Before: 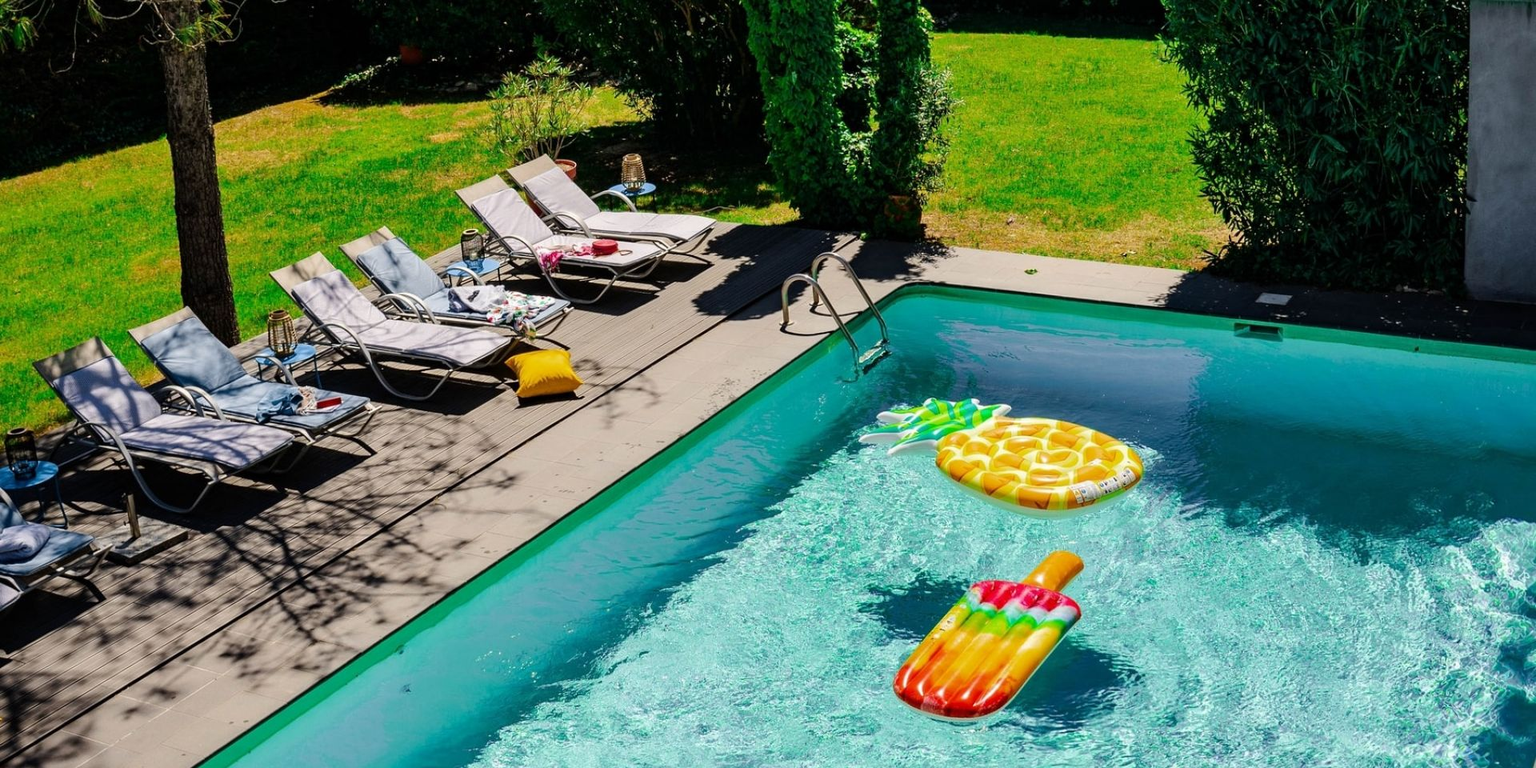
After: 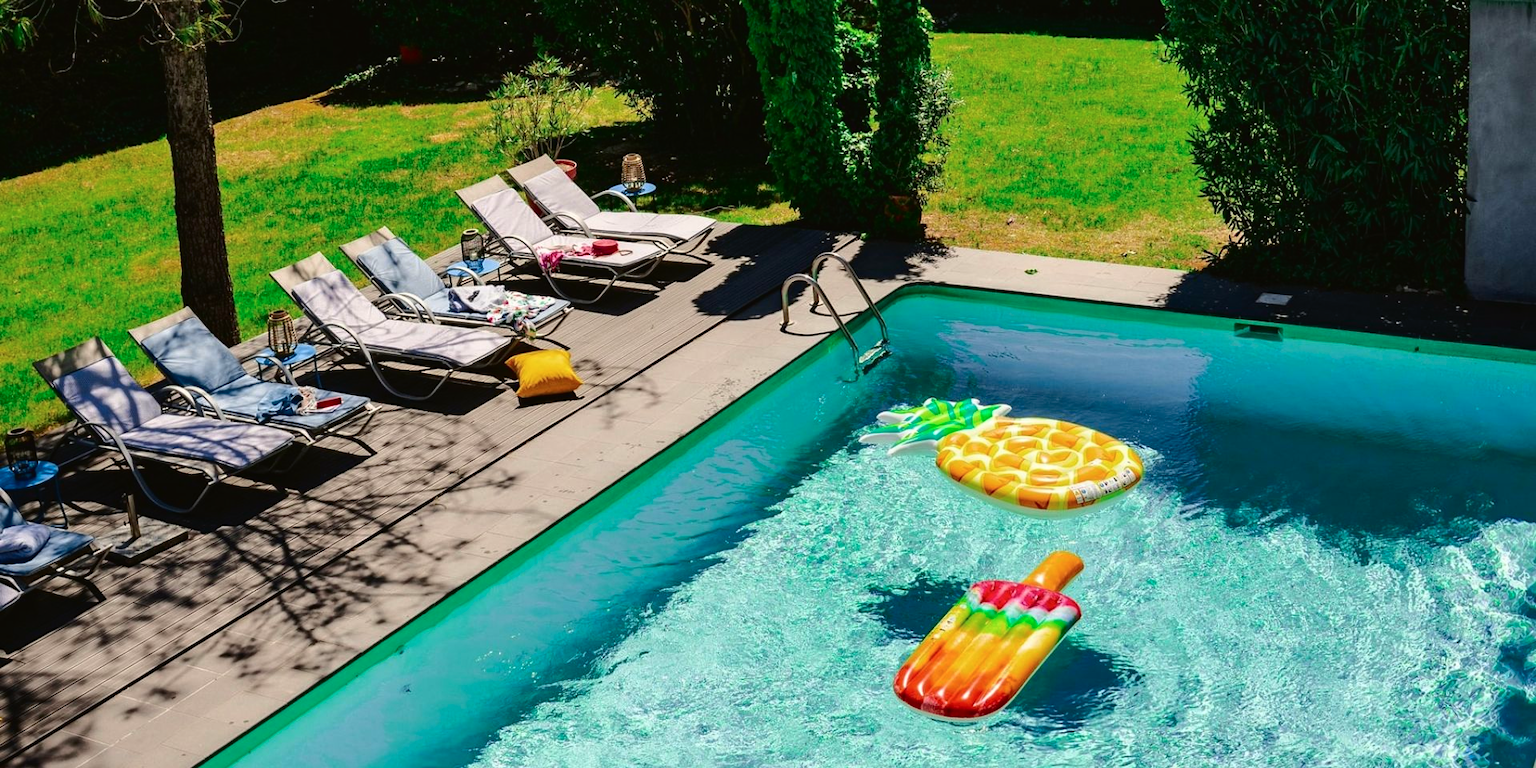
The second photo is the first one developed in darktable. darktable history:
tone curve: curves: ch0 [(0, 0.021) (0.059, 0.053) (0.212, 0.18) (0.337, 0.304) (0.495, 0.505) (0.725, 0.731) (0.89, 0.919) (1, 1)]; ch1 [(0, 0) (0.094, 0.081) (0.311, 0.282) (0.421, 0.417) (0.479, 0.475) (0.54, 0.55) (0.615, 0.65) (0.683, 0.688) (1, 1)]; ch2 [(0, 0) (0.257, 0.217) (0.44, 0.431) (0.498, 0.507) (0.603, 0.598) (1, 1)], color space Lab, independent channels, preserve colors none
